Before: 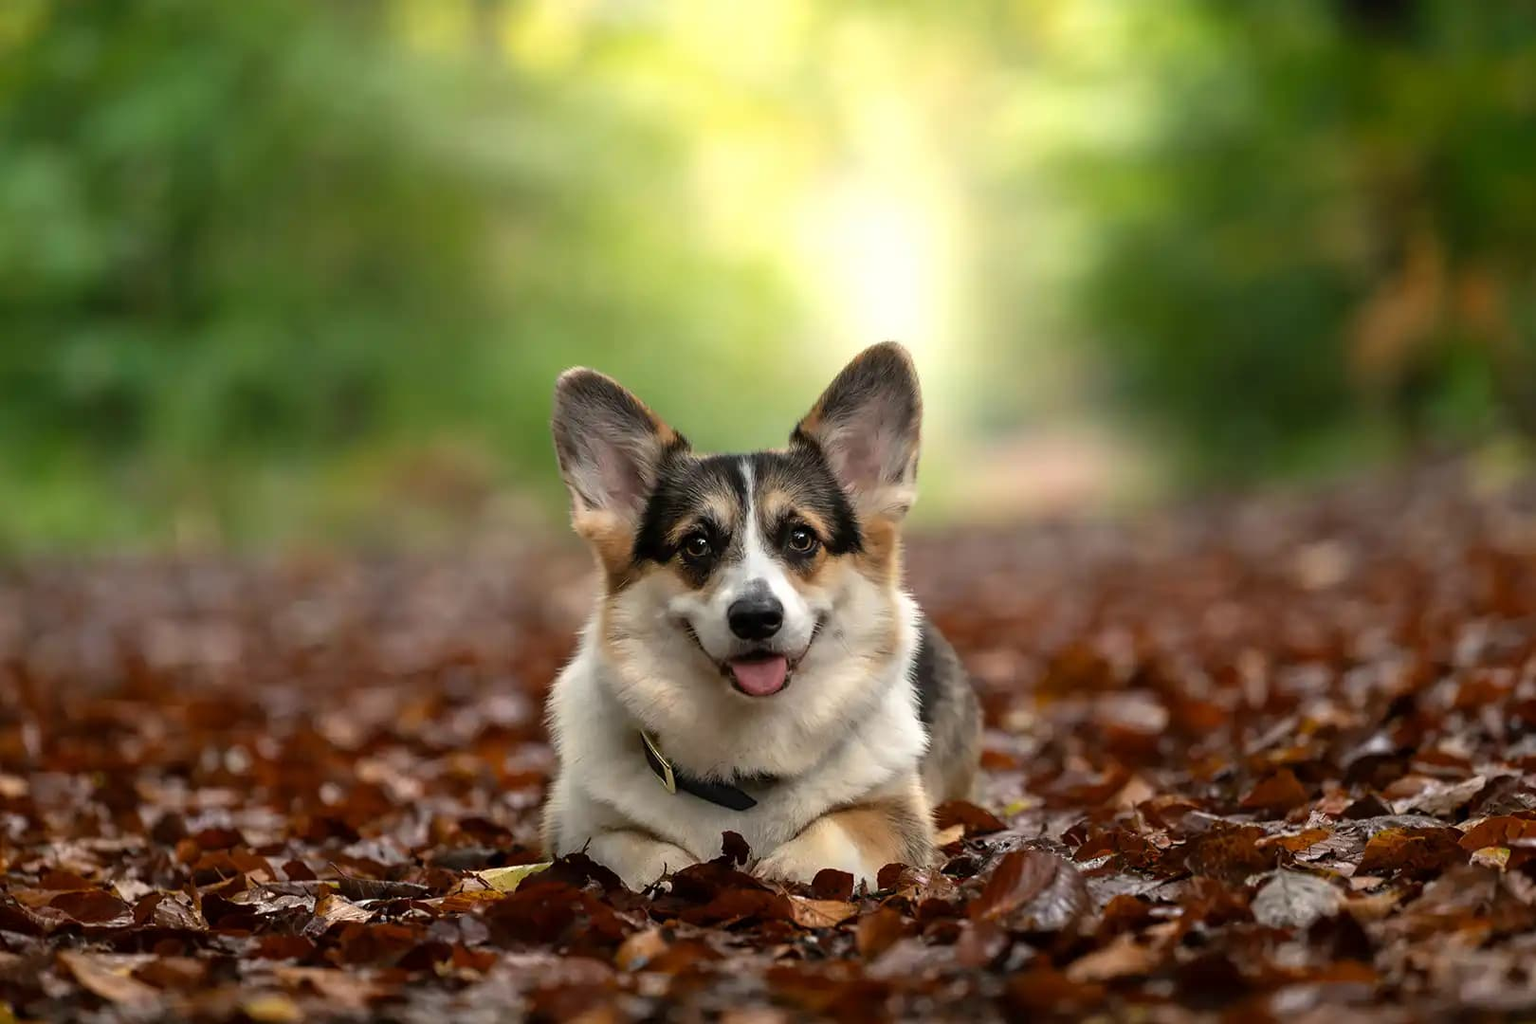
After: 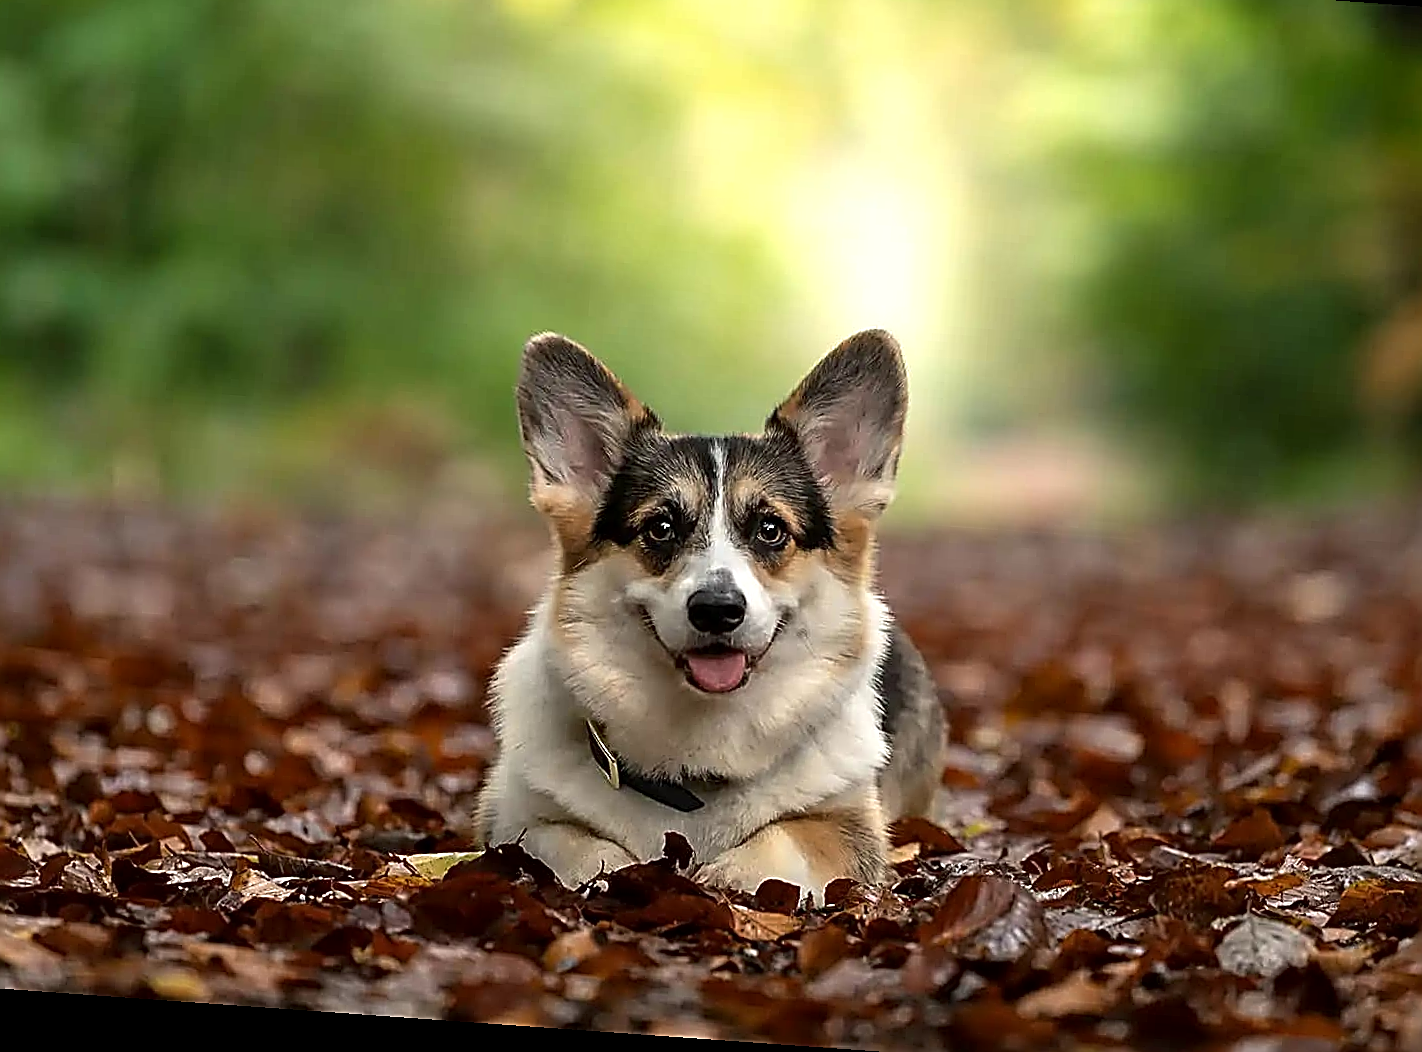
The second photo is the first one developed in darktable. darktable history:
local contrast: mode bilateral grid, contrast 20, coarseness 50, detail 120%, midtone range 0.2
sharpen: amount 1.861
crop: left 6.446%, top 8.188%, right 9.538%, bottom 3.548%
rotate and perspective: rotation 4.1°, automatic cropping off
